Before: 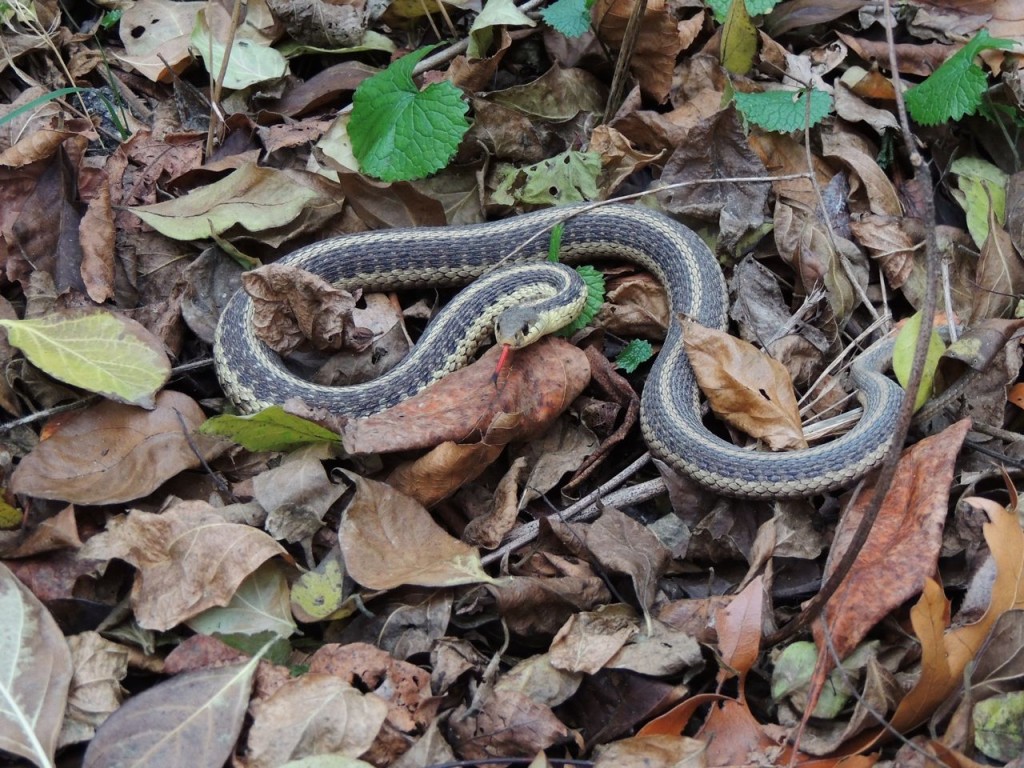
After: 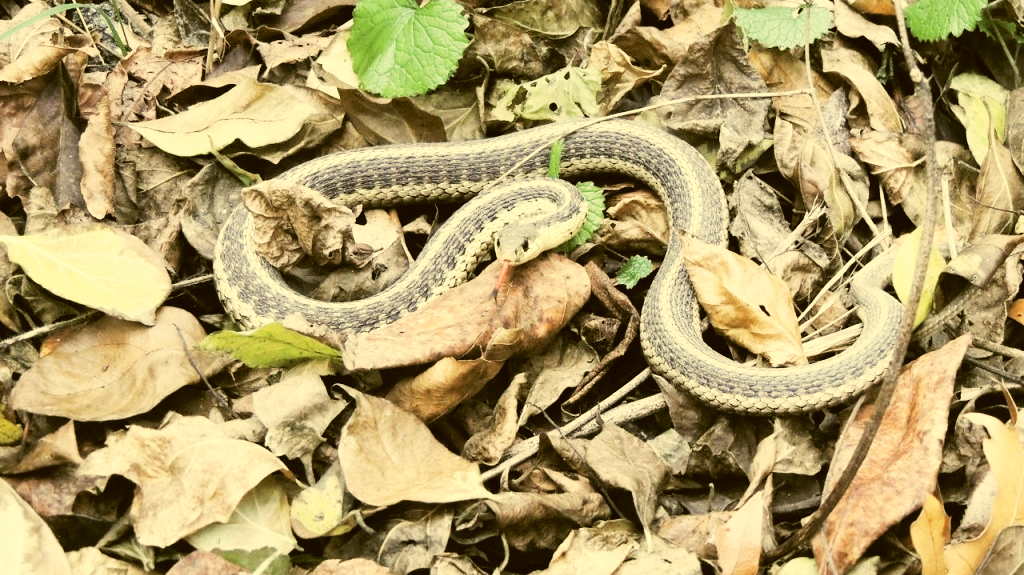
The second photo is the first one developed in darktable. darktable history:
crop: top 11.057%, bottom 13.954%
color correction: highlights a* 0.184, highlights b* 28.91, shadows a* -0.15, shadows b* 21.18
contrast brightness saturation: brightness 0.186, saturation -0.481
base curve: curves: ch0 [(0, 0) (0.007, 0.004) (0.027, 0.03) (0.046, 0.07) (0.207, 0.54) (0.442, 0.872) (0.673, 0.972) (1, 1)], preserve colors none
